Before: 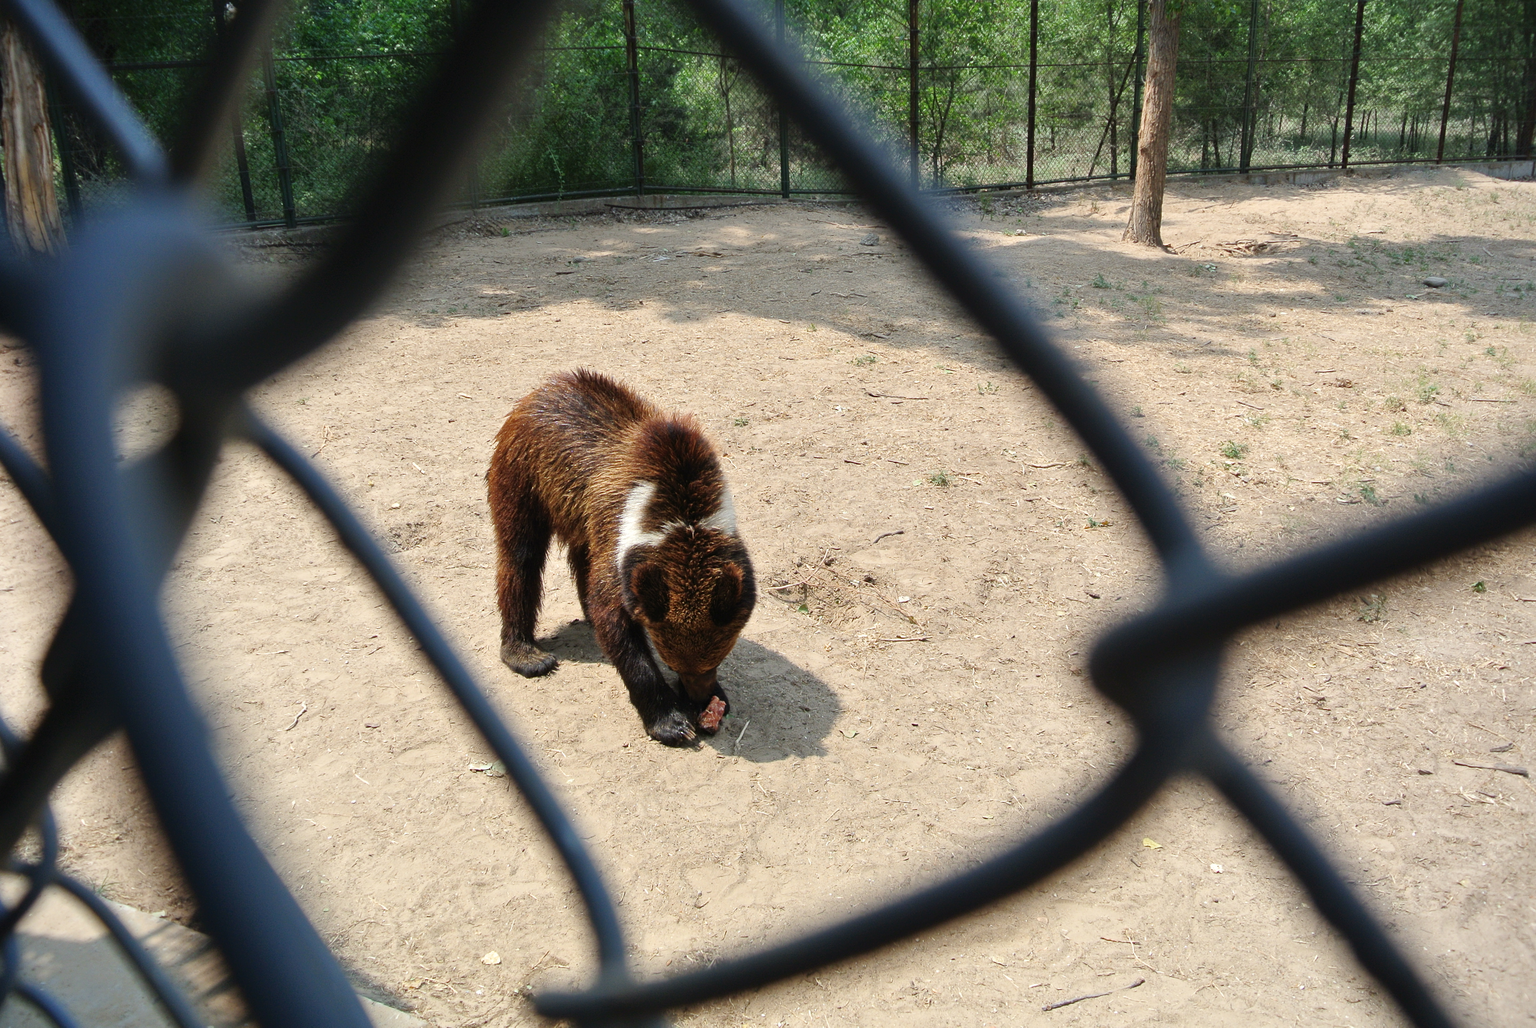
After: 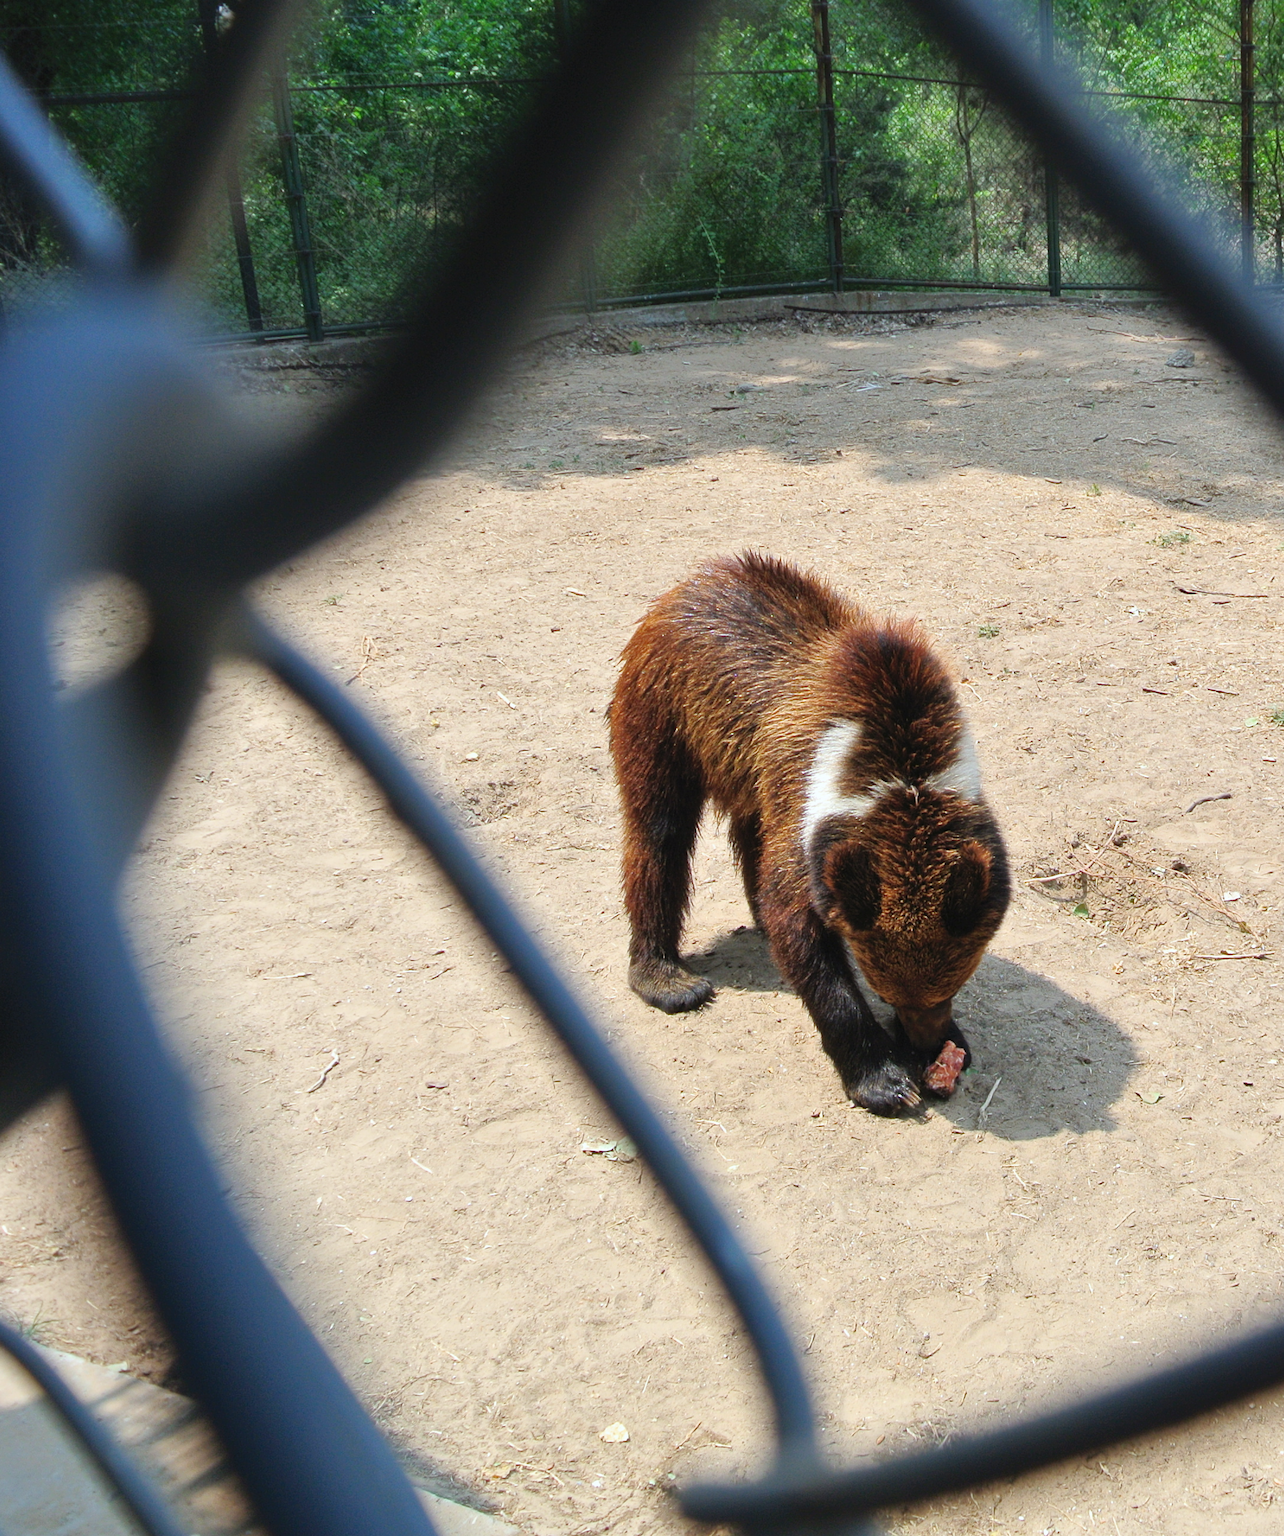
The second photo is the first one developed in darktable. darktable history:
exposure: exposure -0.04 EV, compensate highlight preservation false
contrast brightness saturation: brightness 0.093, saturation 0.192
color calibration: x 0.357, y 0.369, temperature 4704.31 K
crop: left 5.239%, right 38.797%
